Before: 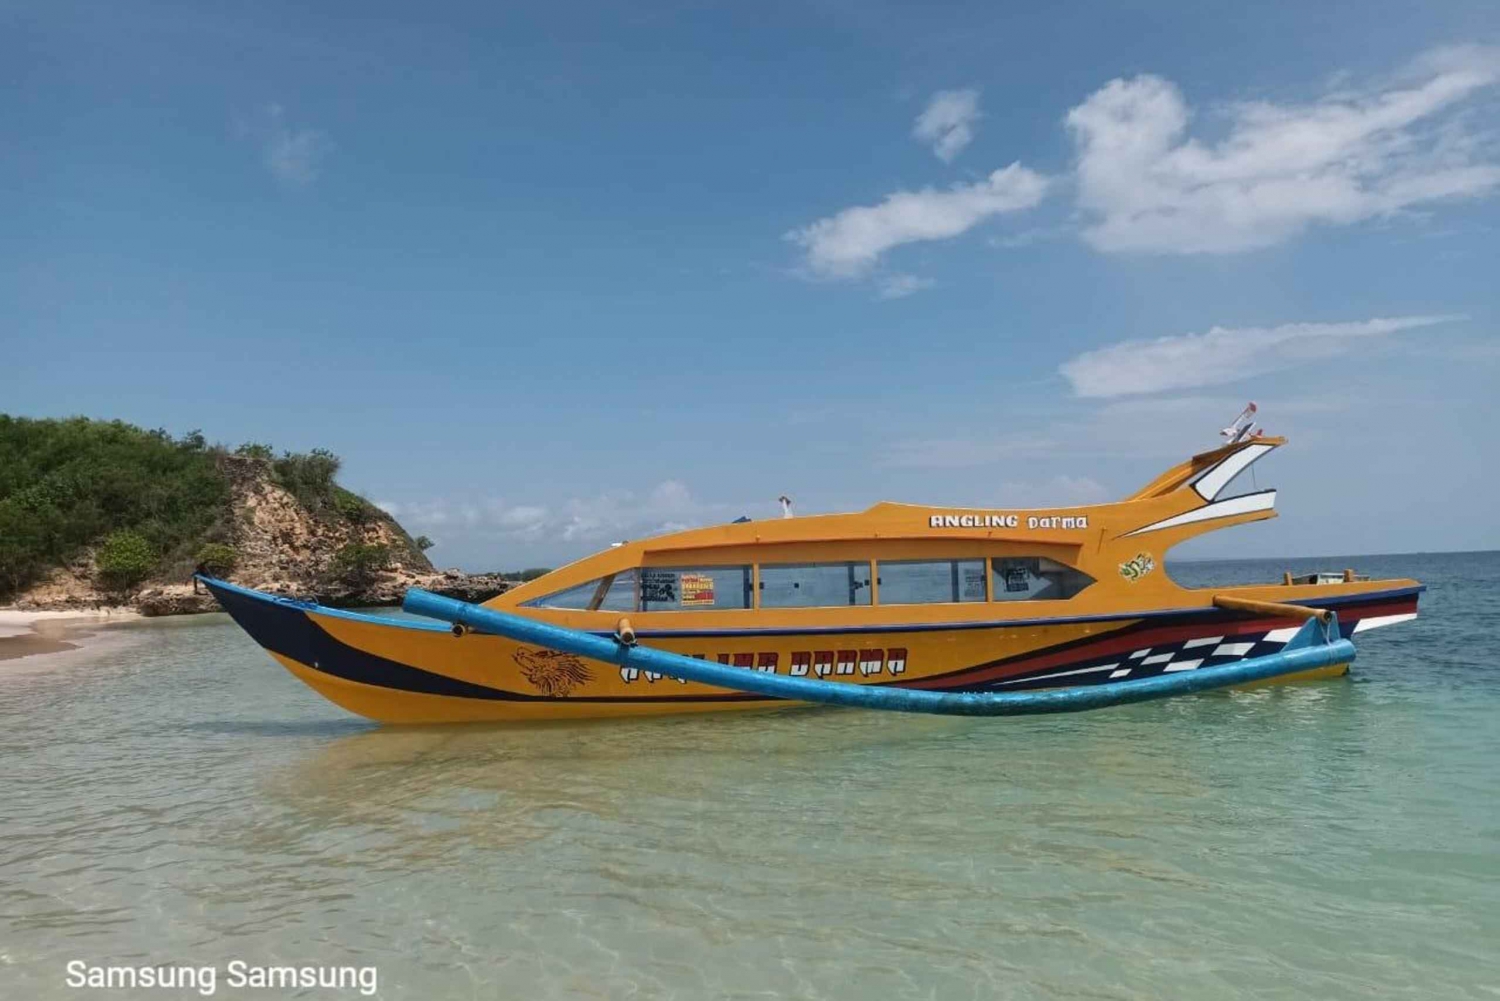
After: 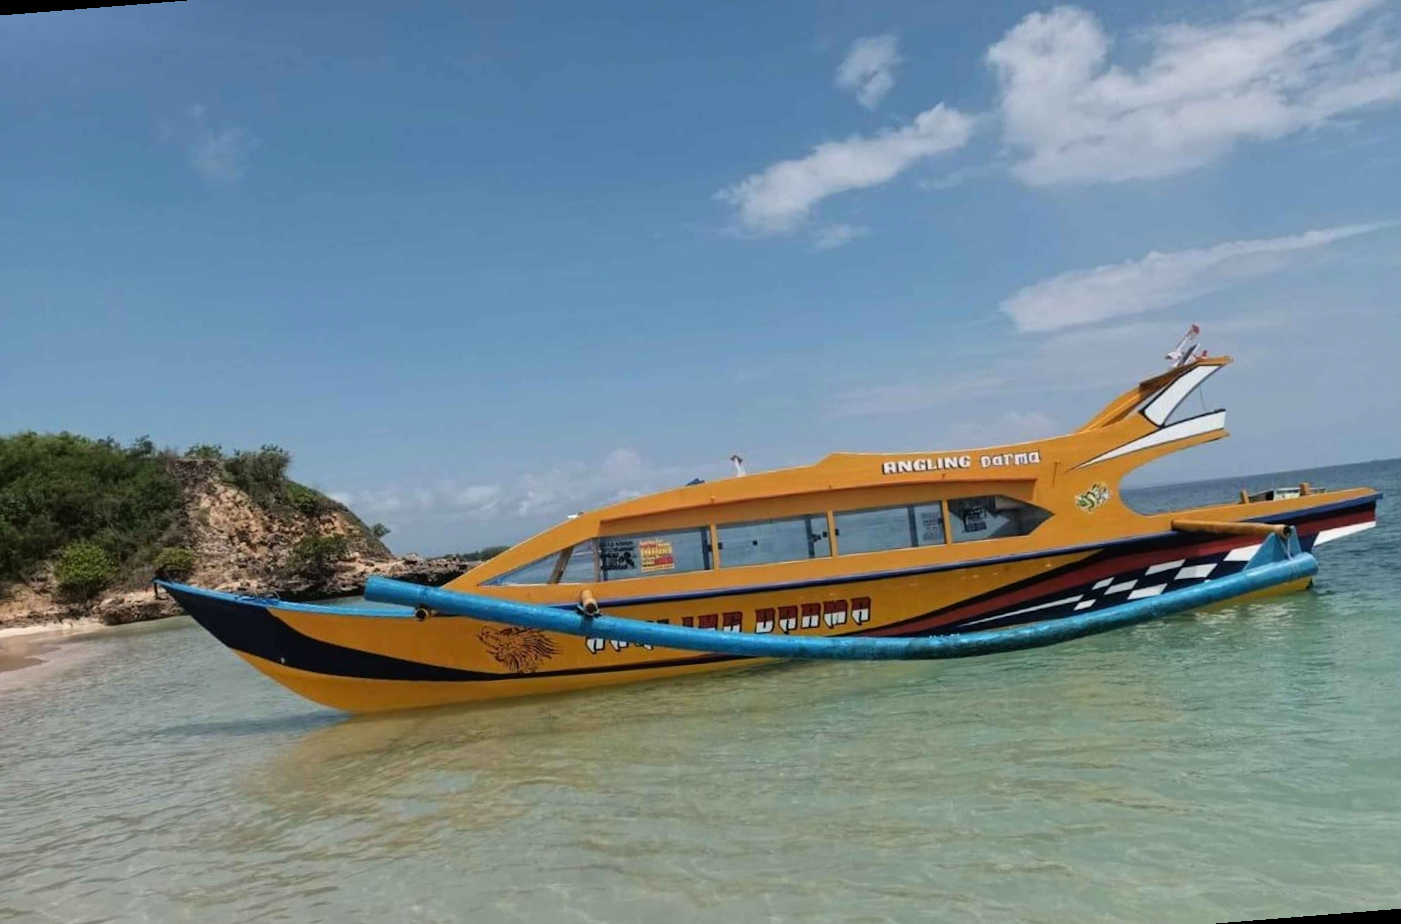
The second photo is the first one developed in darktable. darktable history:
white balance: emerald 1
rotate and perspective: rotation -4.57°, crop left 0.054, crop right 0.944, crop top 0.087, crop bottom 0.914
shadows and highlights: shadows 37.27, highlights -28.18, soften with gaussian
rgb curve: curves: ch0 [(0, 0) (0.136, 0.078) (0.262, 0.245) (0.414, 0.42) (1, 1)], compensate middle gray true, preserve colors basic power
